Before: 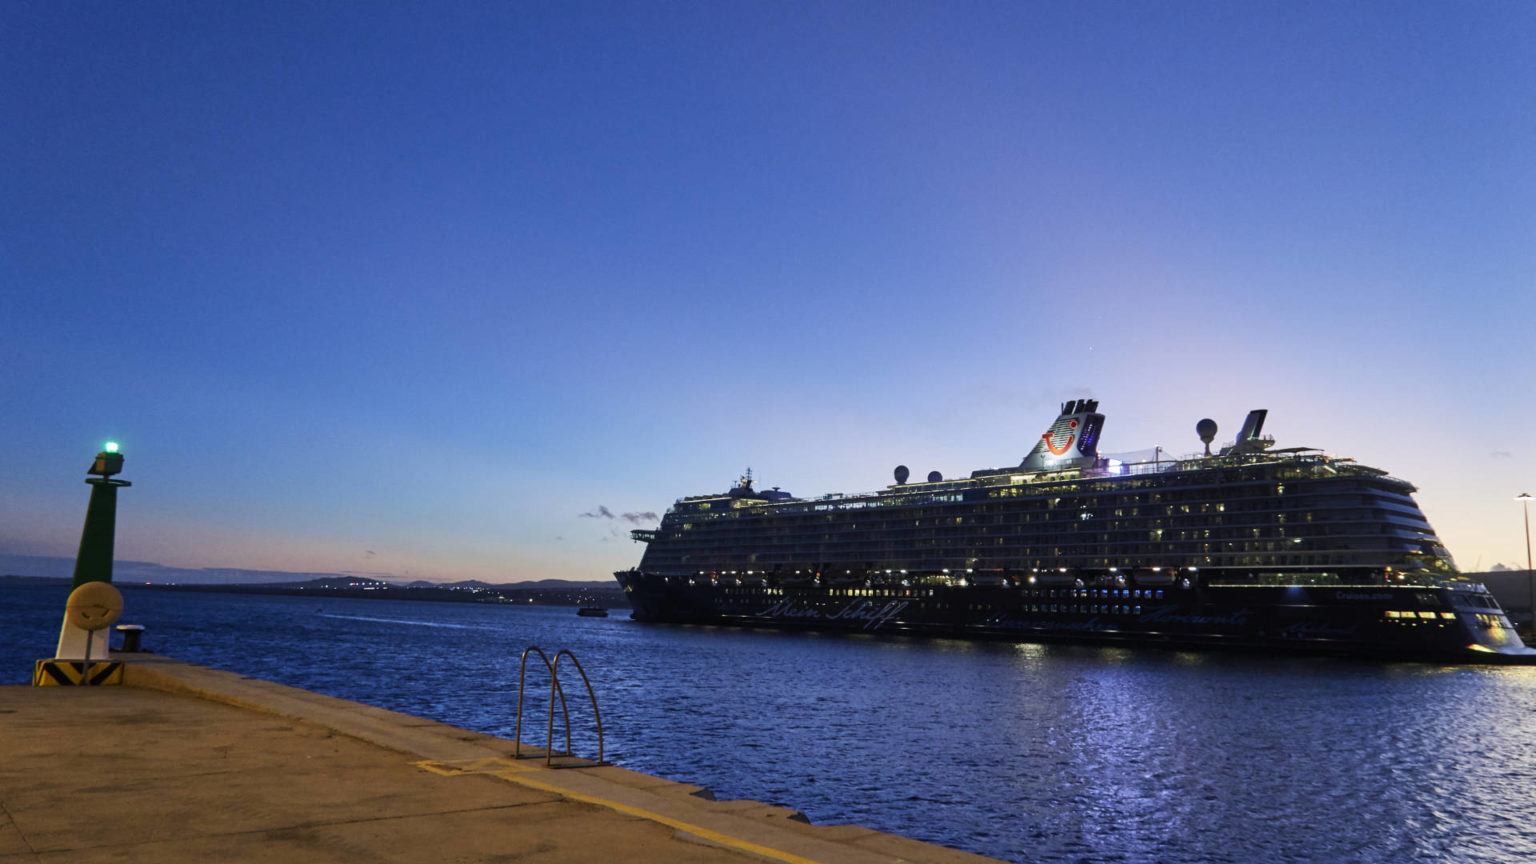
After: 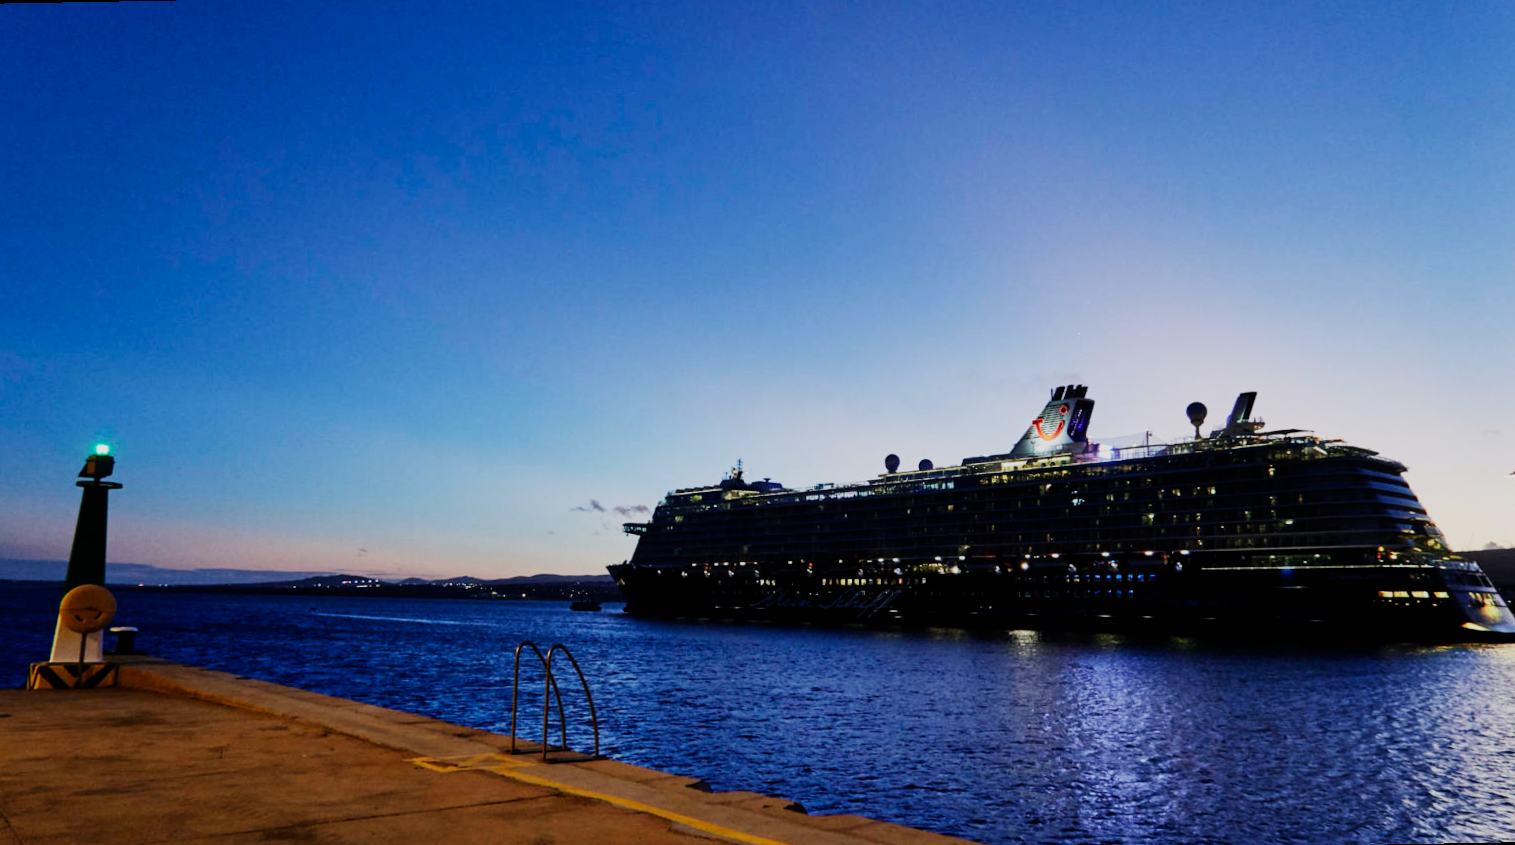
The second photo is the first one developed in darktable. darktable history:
sigmoid: contrast 1.7, skew -0.2, preserve hue 0%, red attenuation 0.1, red rotation 0.035, green attenuation 0.1, green rotation -0.017, blue attenuation 0.15, blue rotation -0.052, base primaries Rec2020
rotate and perspective: rotation -1°, crop left 0.011, crop right 0.989, crop top 0.025, crop bottom 0.975
